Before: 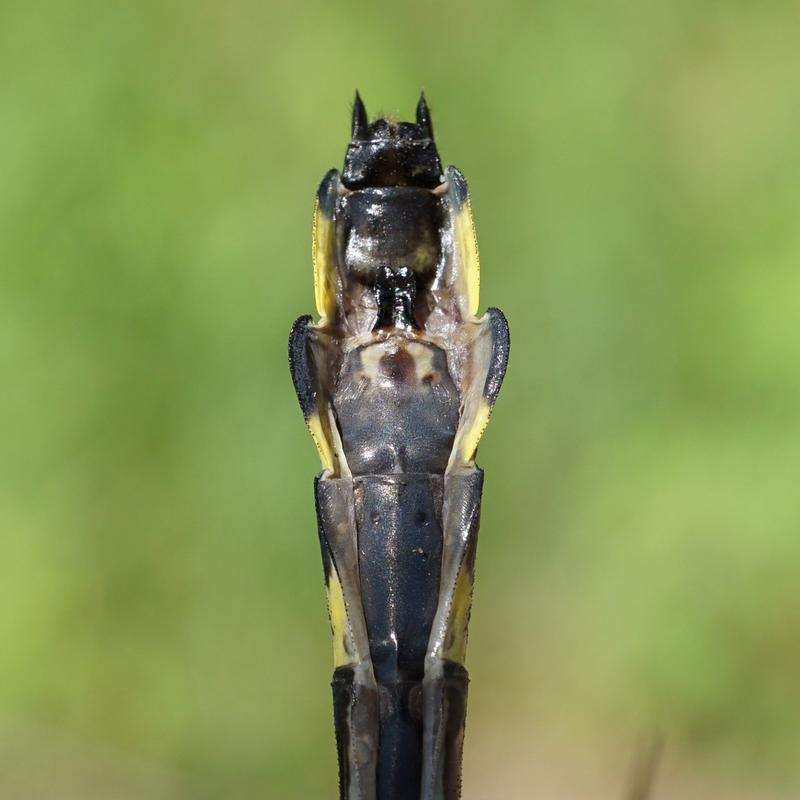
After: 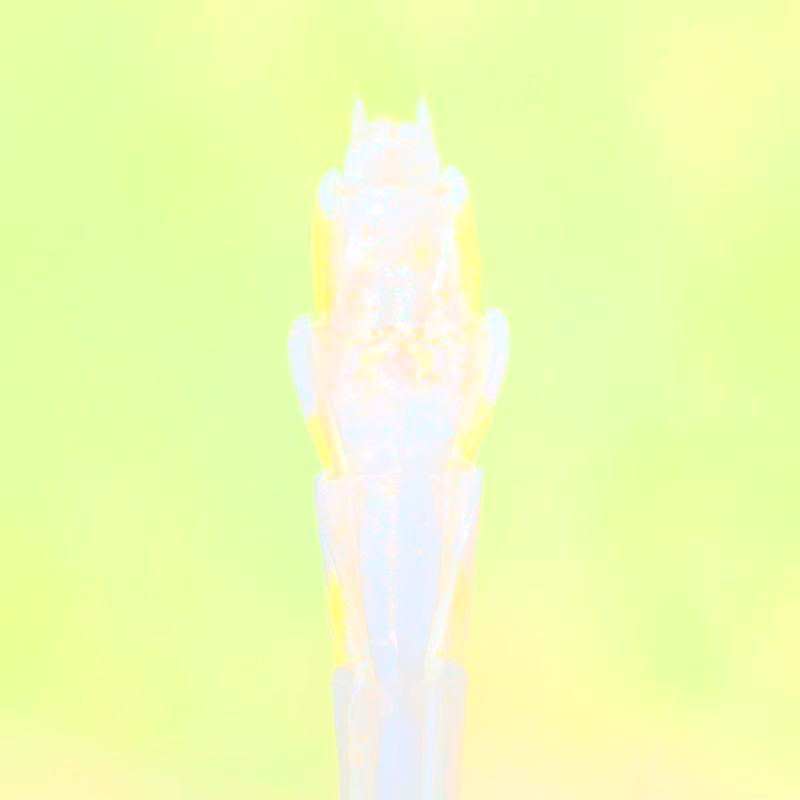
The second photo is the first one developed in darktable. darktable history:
velvia: on, module defaults
bloom: size 70%, threshold 25%, strength 70%
